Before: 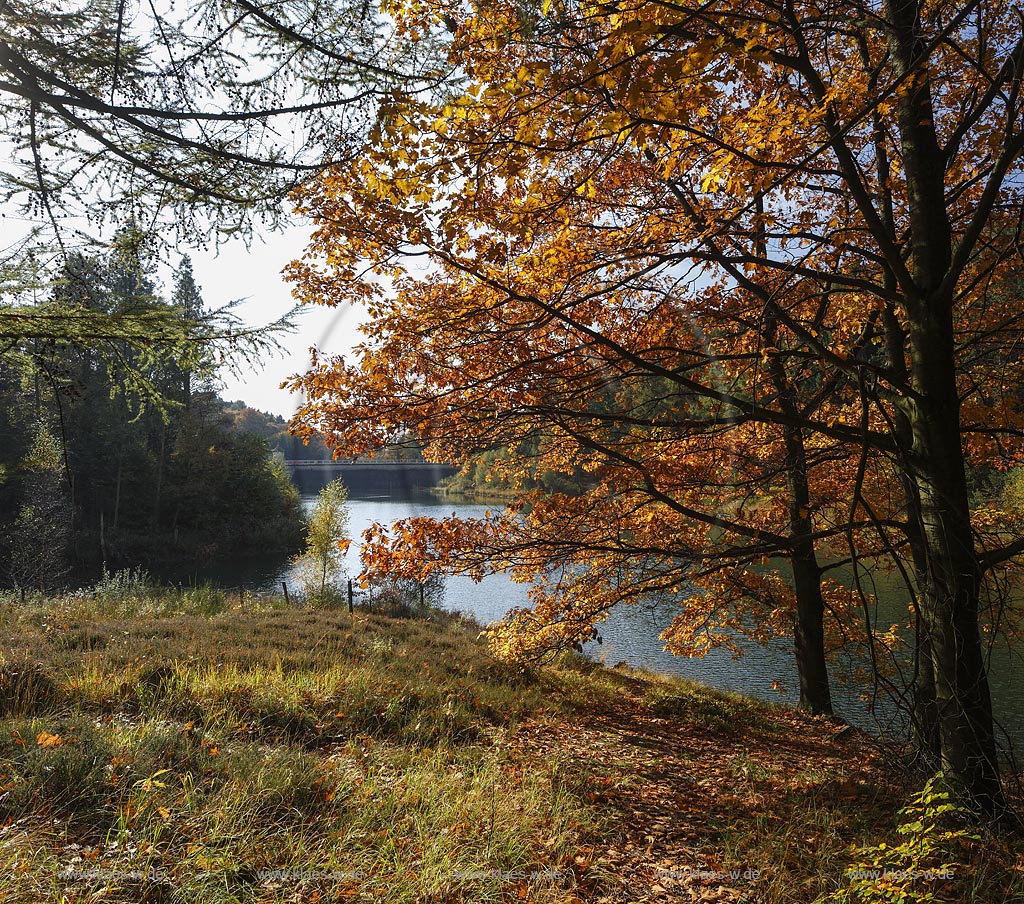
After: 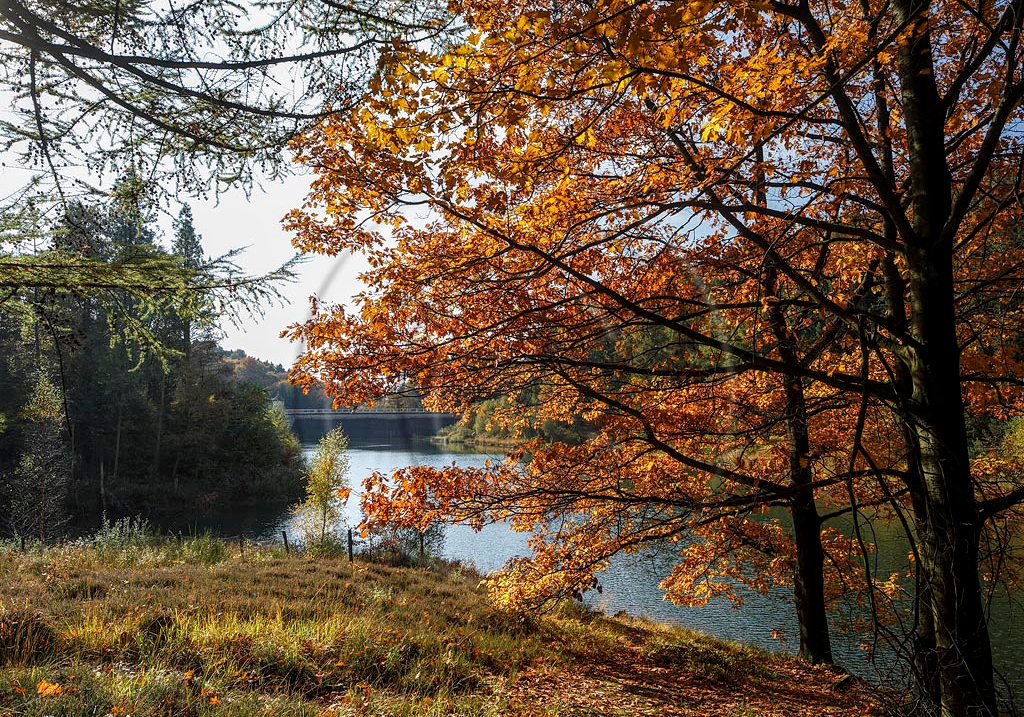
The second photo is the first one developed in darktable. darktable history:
crop and rotate: top 5.667%, bottom 14.937%
local contrast: on, module defaults
